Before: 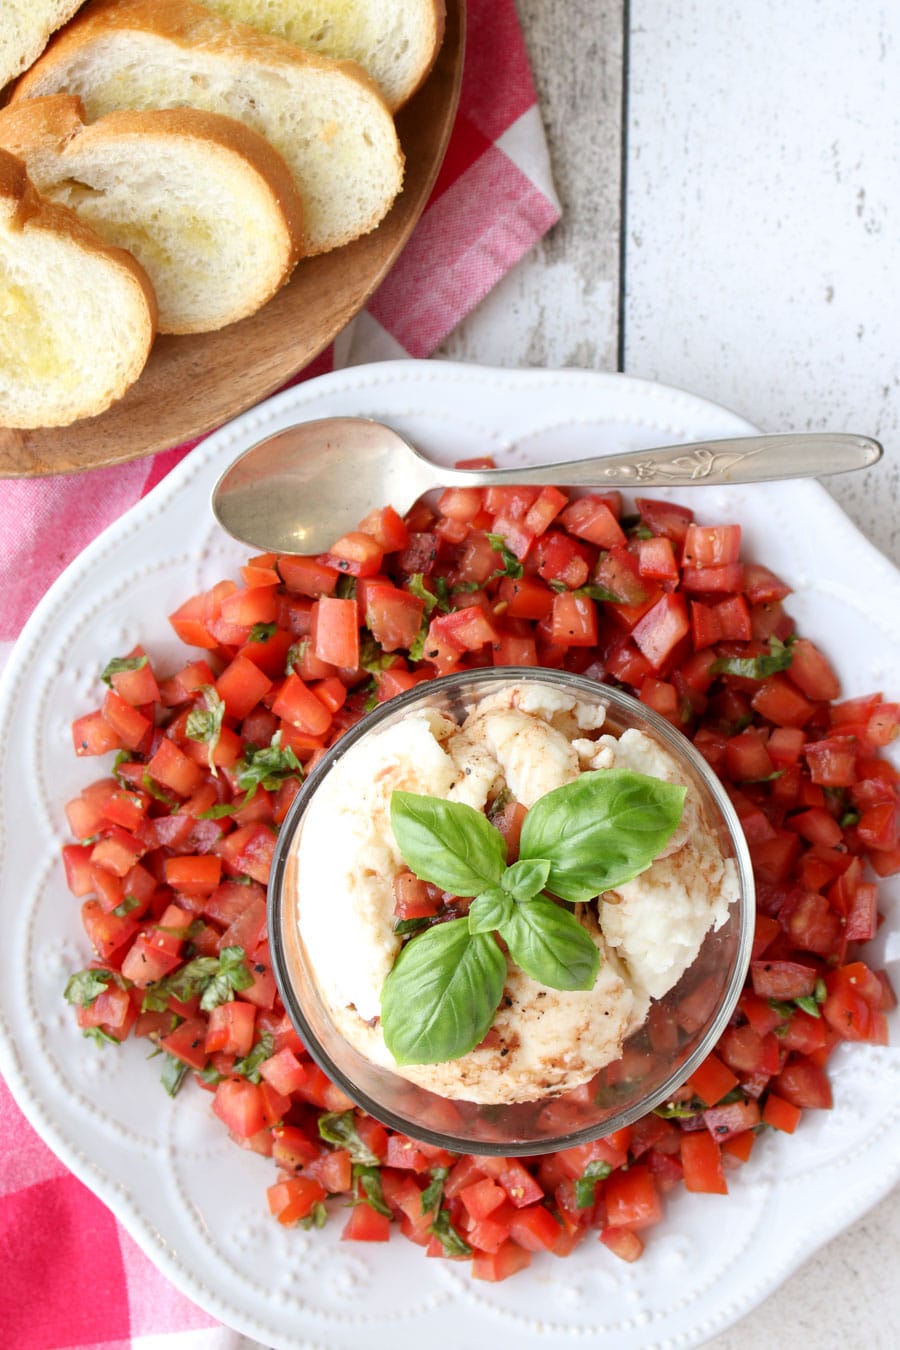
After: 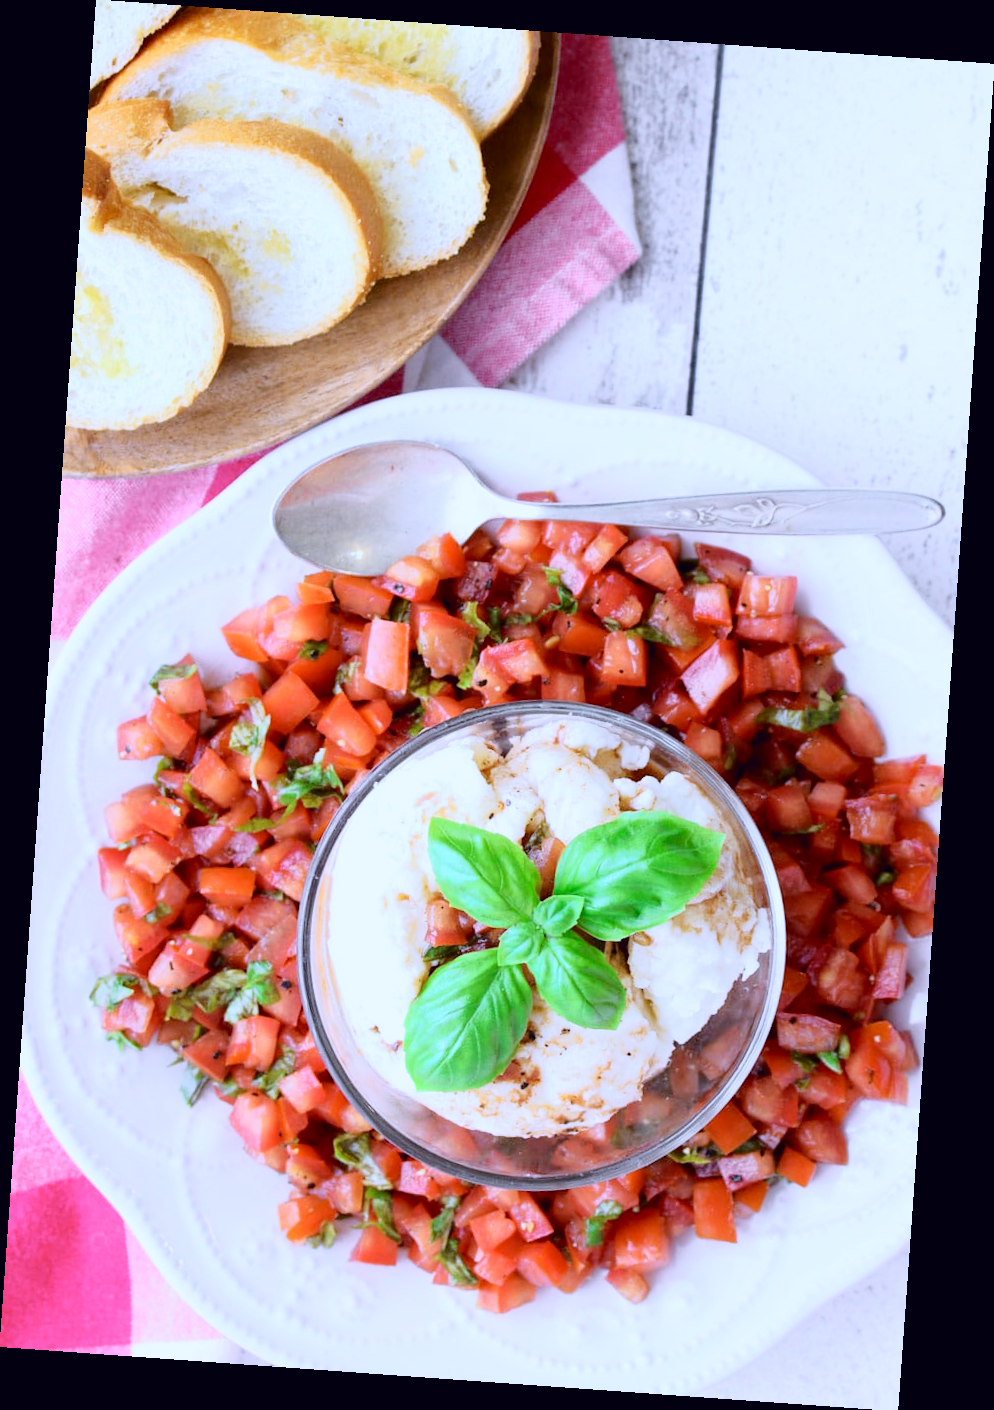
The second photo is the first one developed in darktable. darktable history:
white balance: red 0.871, blue 1.249
rotate and perspective: rotation 4.1°, automatic cropping off
exposure: black level correction 0.001, exposure 0.5 EV, compensate exposure bias true, compensate highlight preservation false
tone curve: curves: ch0 [(0.003, 0.003) (0.104, 0.069) (0.236, 0.218) (0.401, 0.443) (0.495, 0.55) (0.625, 0.67) (0.819, 0.841) (0.96, 0.899)]; ch1 [(0, 0) (0.161, 0.092) (0.37, 0.302) (0.424, 0.402) (0.45, 0.466) (0.495, 0.506) (0.573, 0.571) (0.638, 0.641) (0.751, 0.741) (1, 1)]; ch2 [(0, 0) (0.352, 0.403) (0.466, 0.443) (0.524, 0.501) (0.56, 0.556) (1, 1)], color space Lab, independent channels, preserve colors none
